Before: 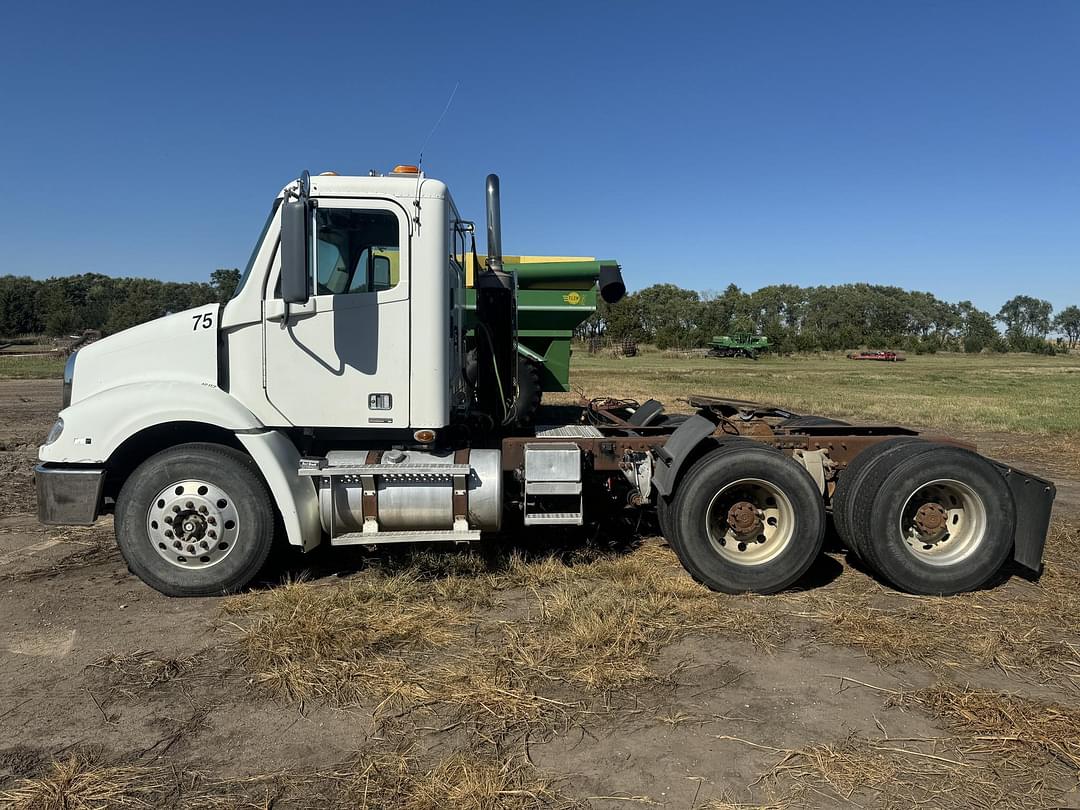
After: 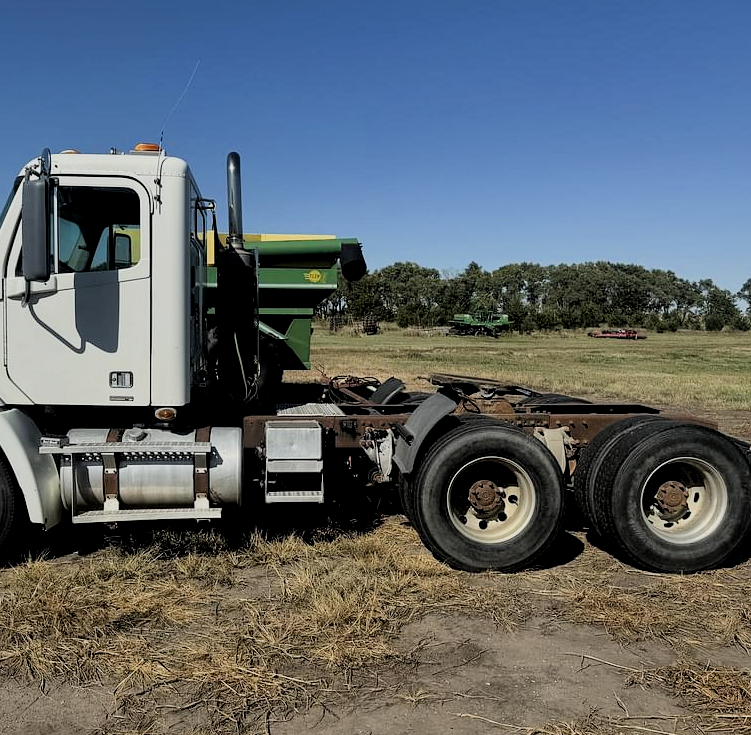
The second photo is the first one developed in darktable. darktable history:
local contrast: mode bilateral grid, contrast 20, coarseness 50, detail 120%, midtone range 0.2
exposure: compensate highlight preservation false
filmic rgb: black relative exposure -5 EV, hardness 2.88, contrast 1.1
shadows and highlights: shadows 32, highlights -32, soften with gaussian
crop and rotate: left 24.034%, top 2.838%, right 6.406%, bottom 6.299%
